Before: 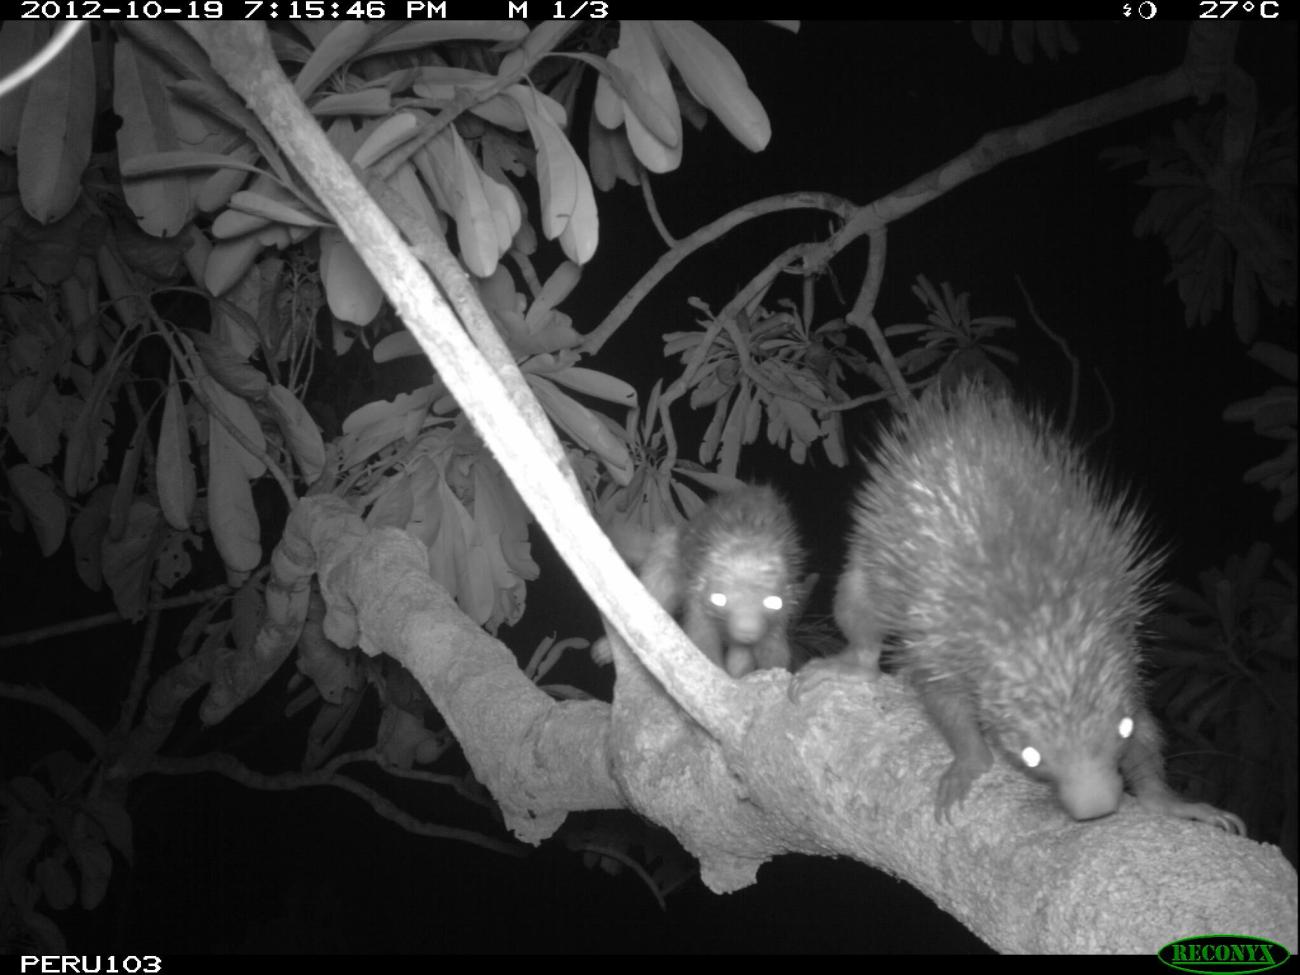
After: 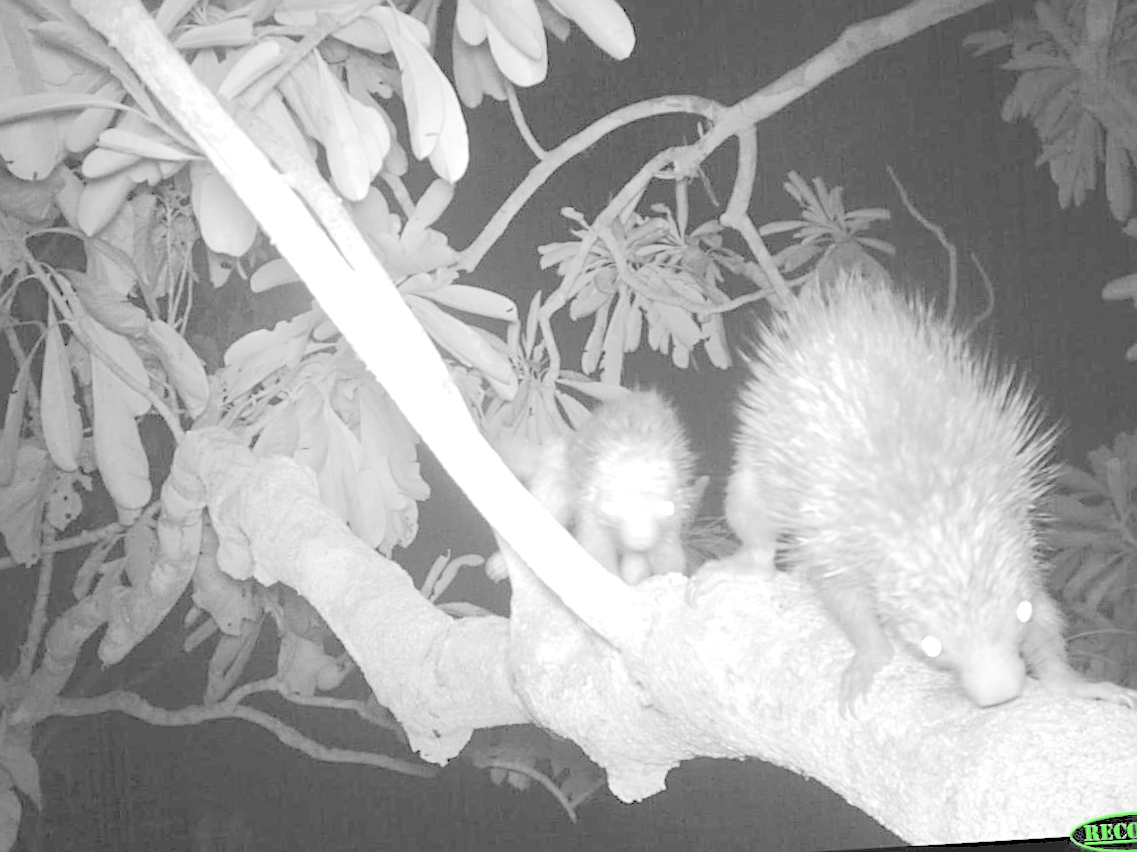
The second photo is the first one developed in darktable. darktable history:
sharpen: on, module defaults
exposure: black level correction 0, exposure 1.097 EV, compensate exposure bias true, compensate highlight preservation false
contrast brightness saturation: brightness 0.993
crop and rotate: angle 3.45°, left 5.648%, top 5.718%
